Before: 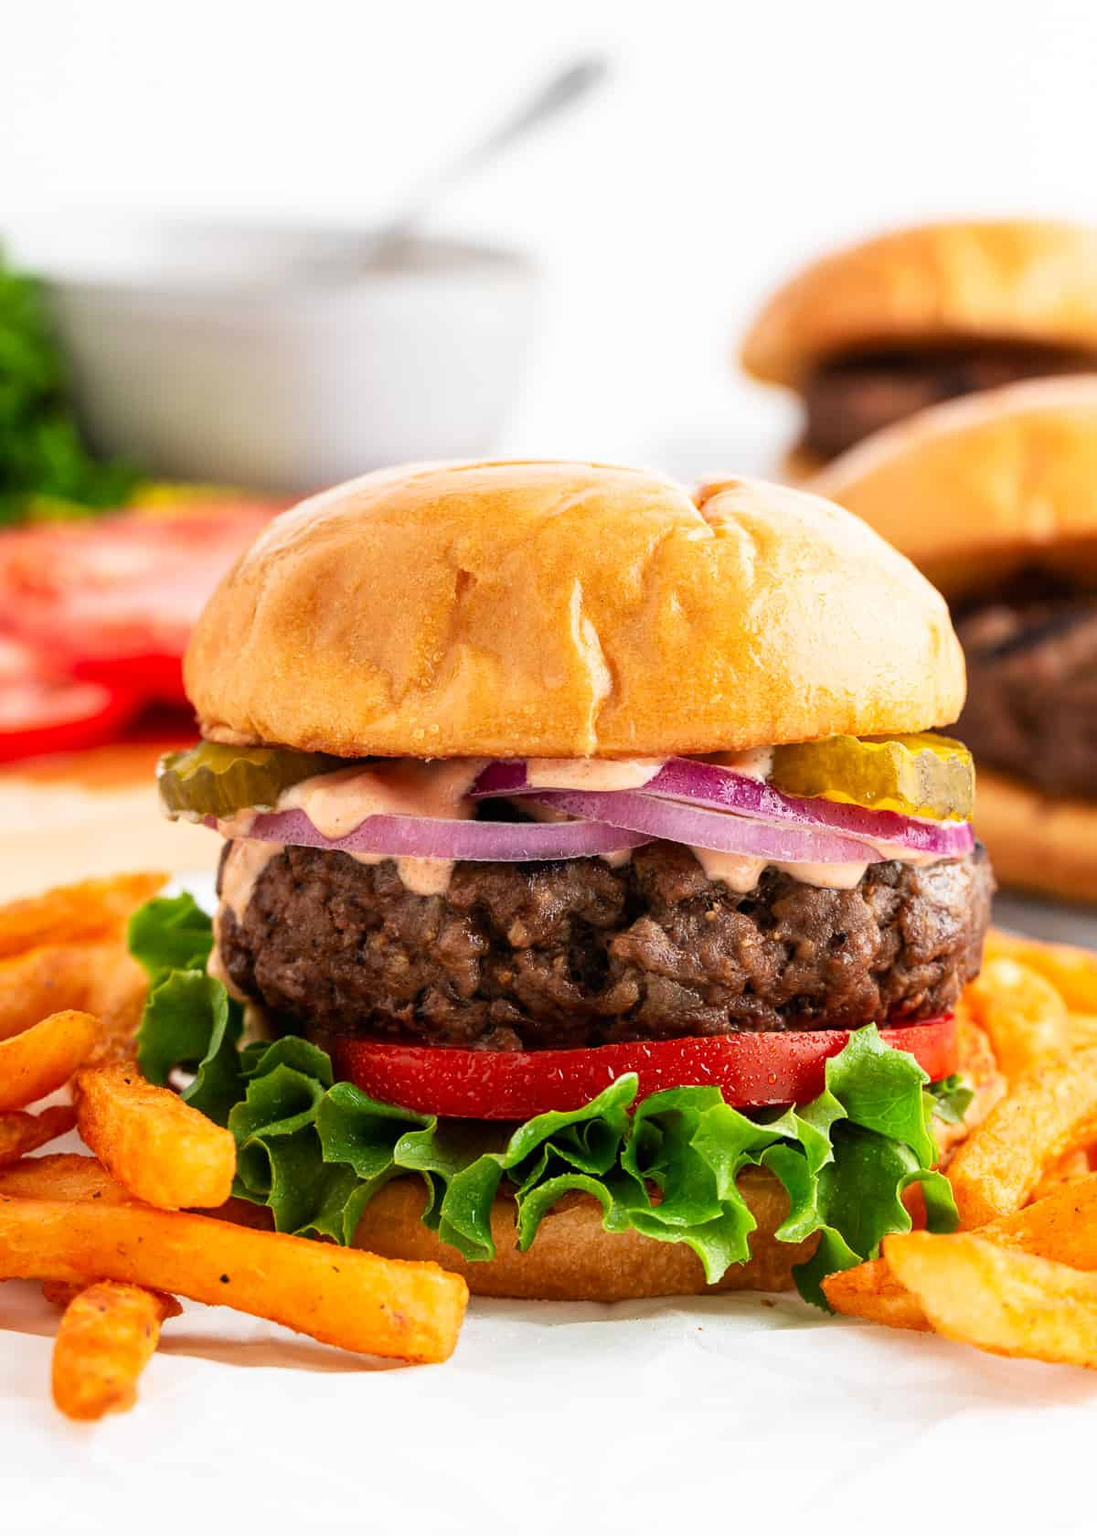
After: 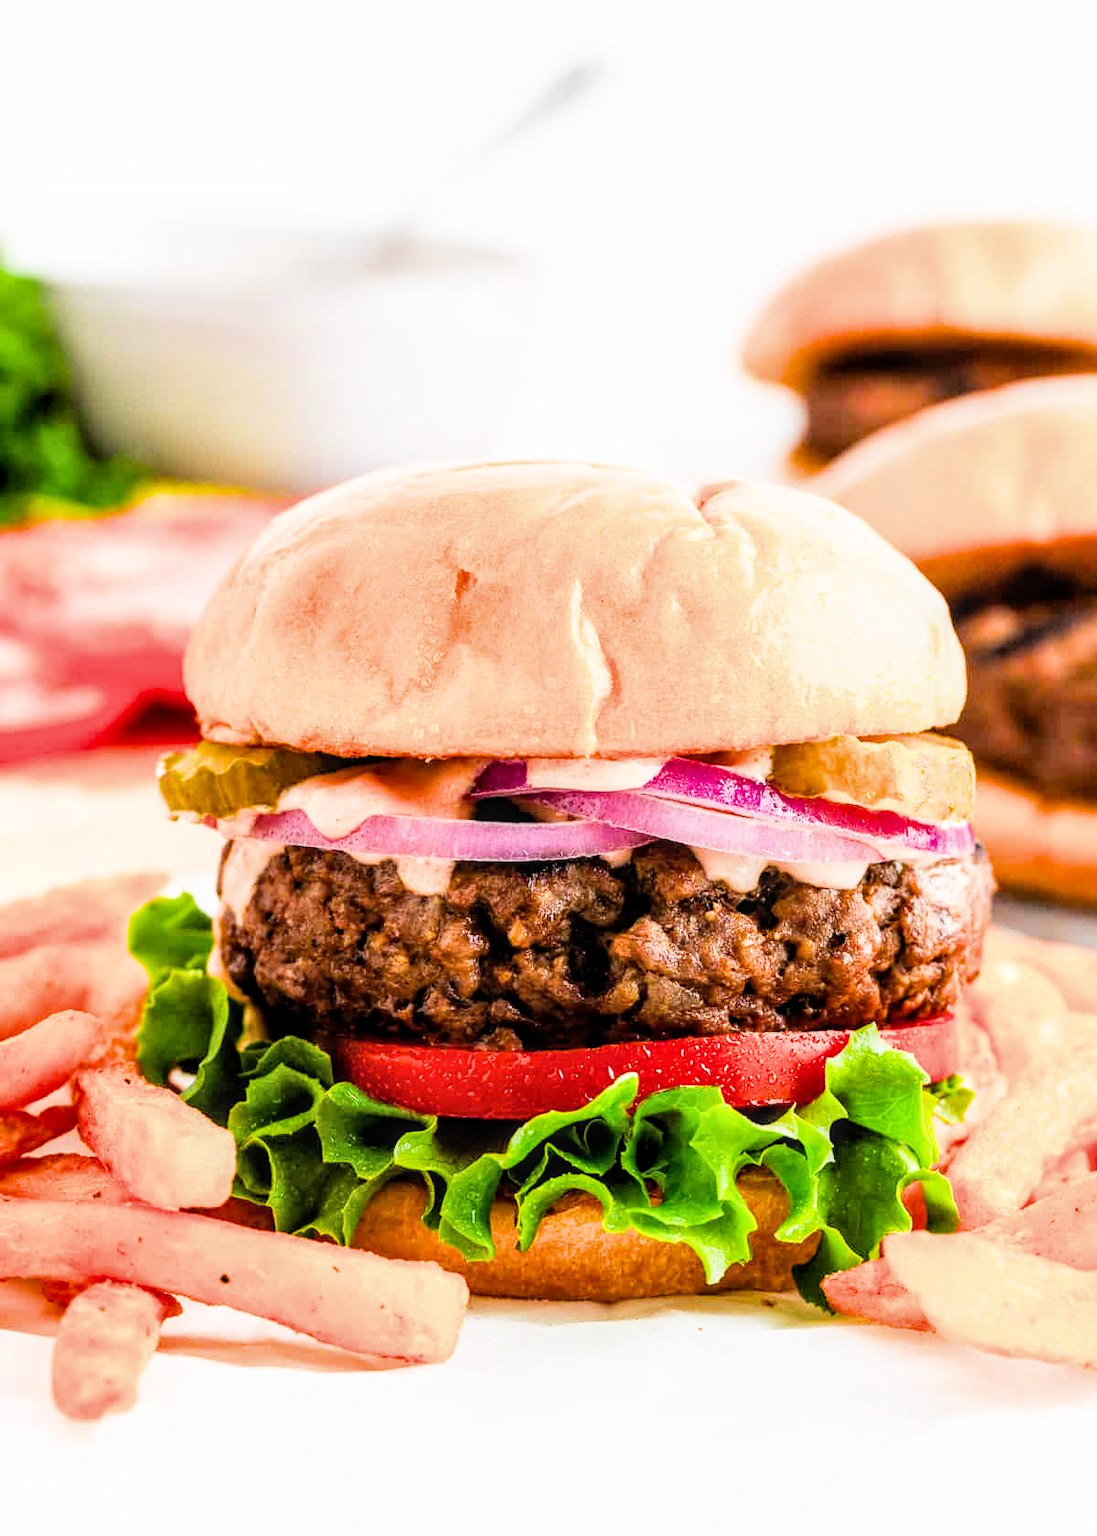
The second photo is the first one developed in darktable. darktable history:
color balance rgb: perceptual saturation grading › global saturation 30%, global vibrance 10%
local contrast: on, module defaults
exposure: black level correction 0, exposure 1.1 EV, compensate exposure bias true, compensate highlight preservation false
filmic rgb: black relative exposure -5 EV, hardness 2.88, contrast 1.3, highlights saturation mix -30%
